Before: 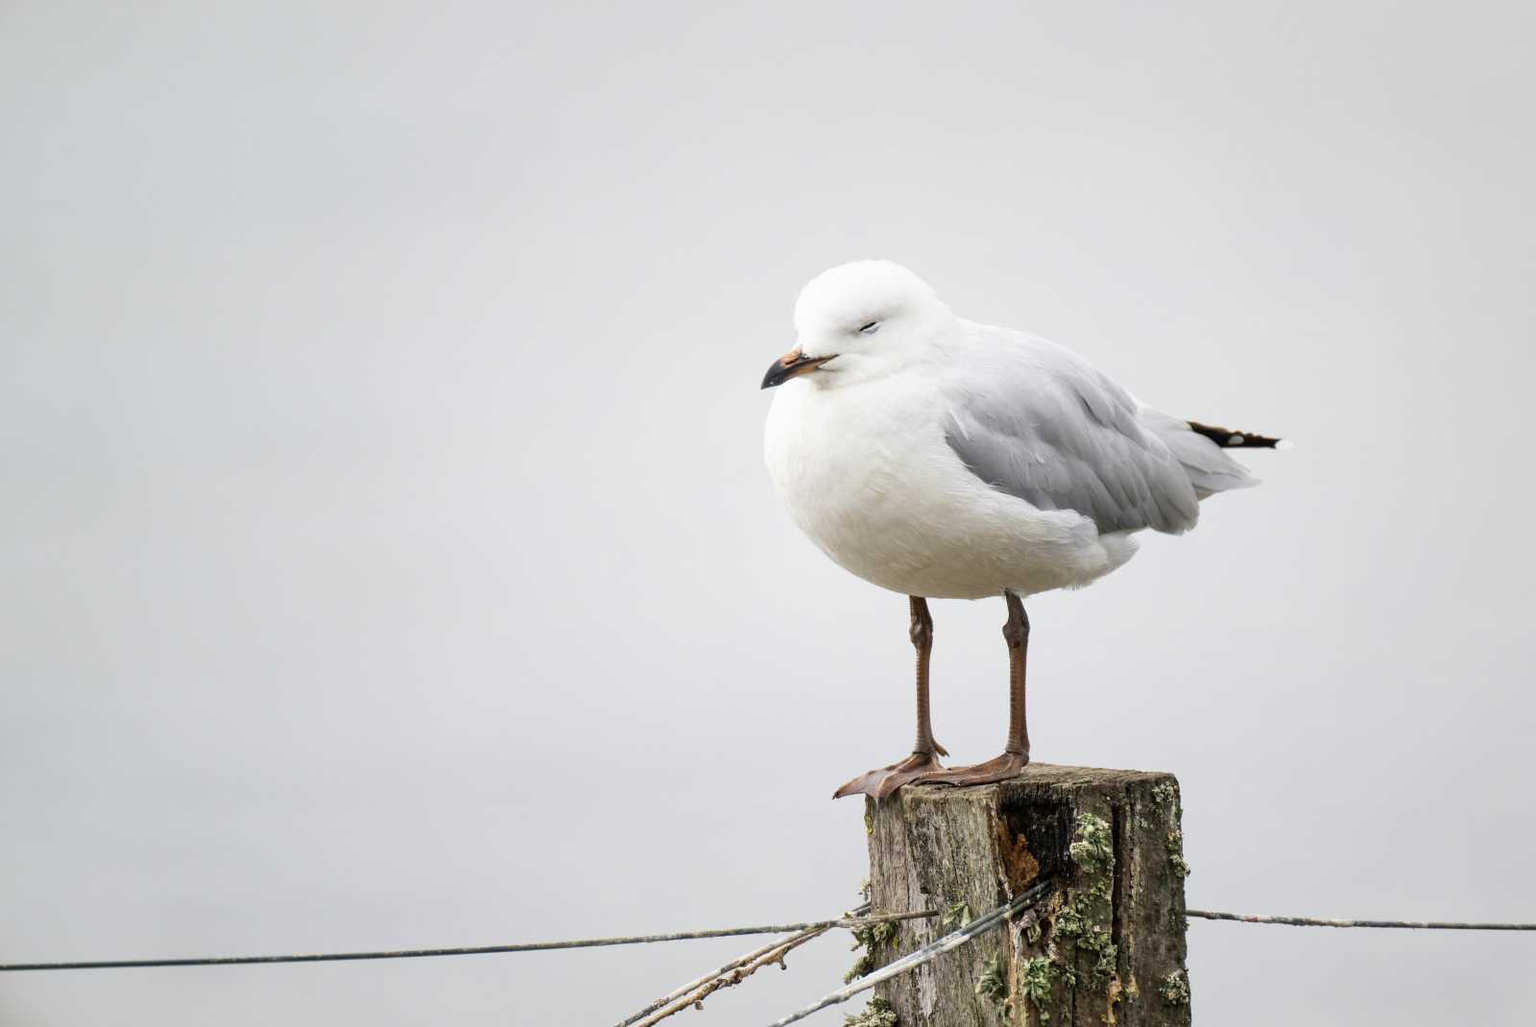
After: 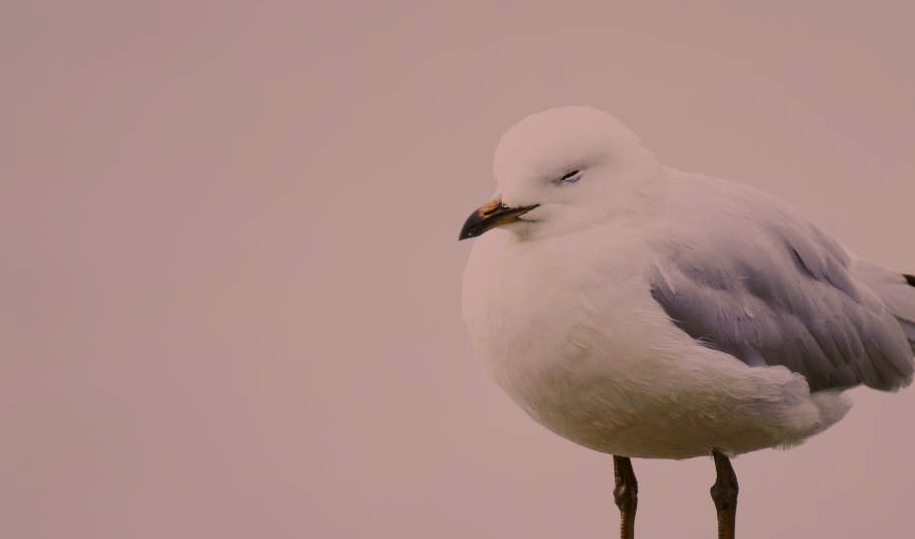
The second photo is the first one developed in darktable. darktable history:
white balance: red 0.948, green 1.02, blue 1.176
color correction: highlights a* 17.94, highlights b* 35.39, shadows a* 1.48, shadows b* 6.42, saturation 1.01
crop: left 20.932%, top 15.471%, right 21.848%, bottom 34.081%
base curve: curves: ch0 [(0, 0) (0.073, 0.04) (0.157, 0.139) (0.492, 0.492) (0.758, 0.758) (1, 1)], preserve colors none
contrast brightness saturation: brightness 0.09, saturation 0.19
exposure: exposure -1.468 EV, compensate highlight preservation false
